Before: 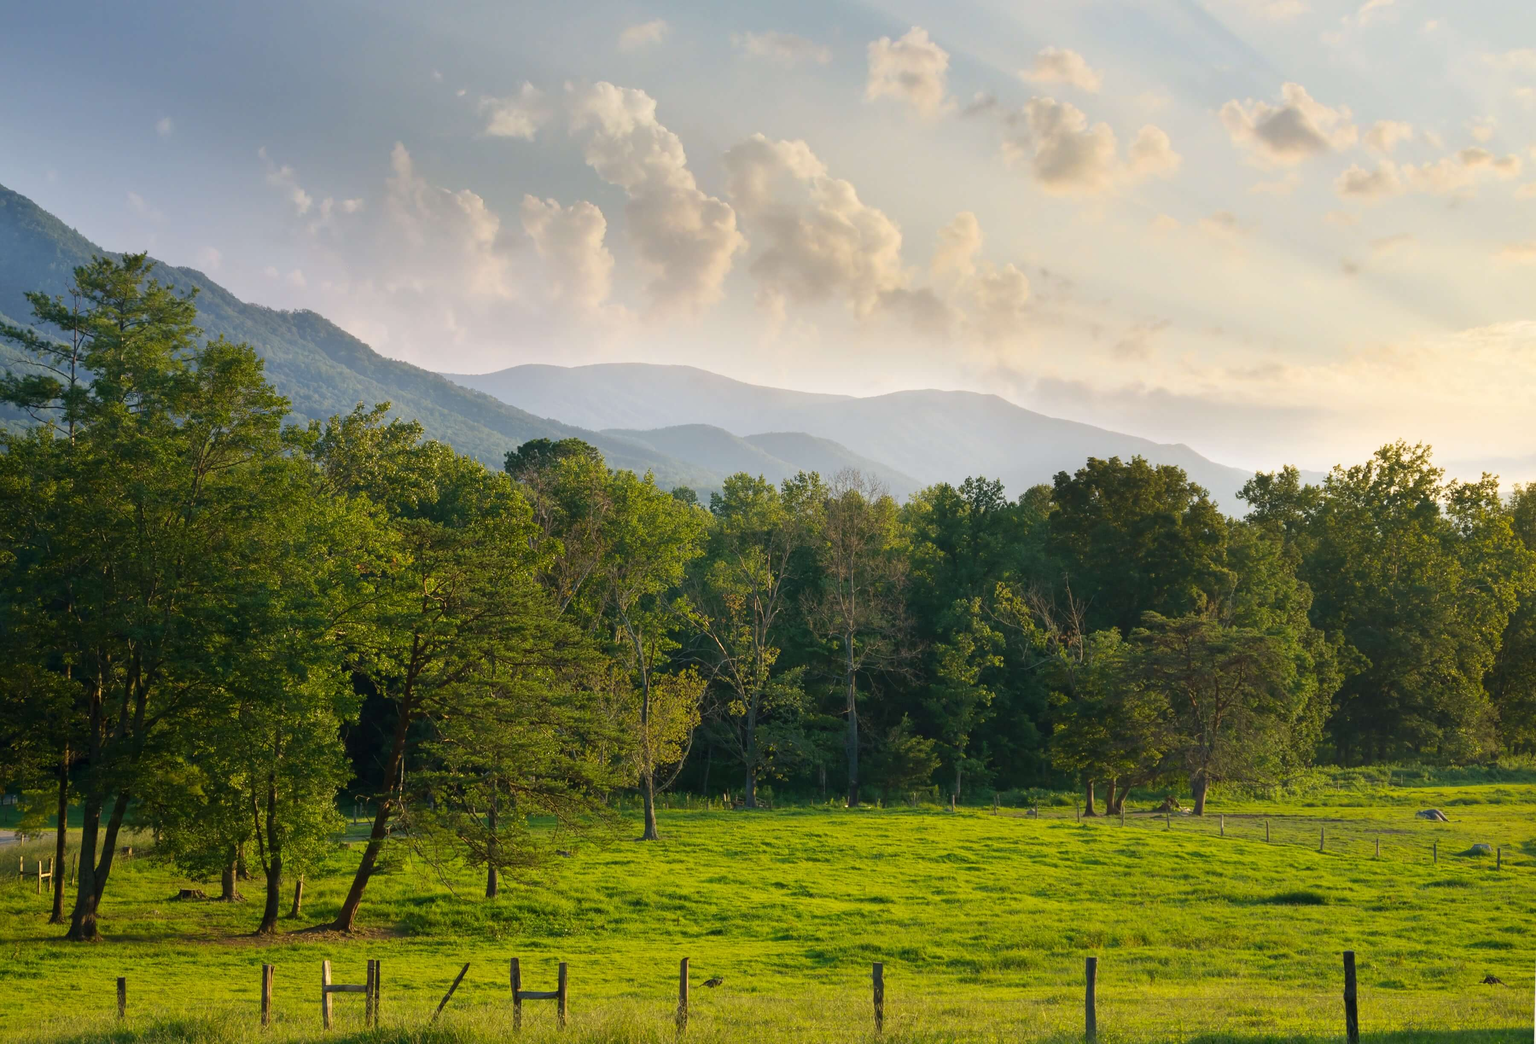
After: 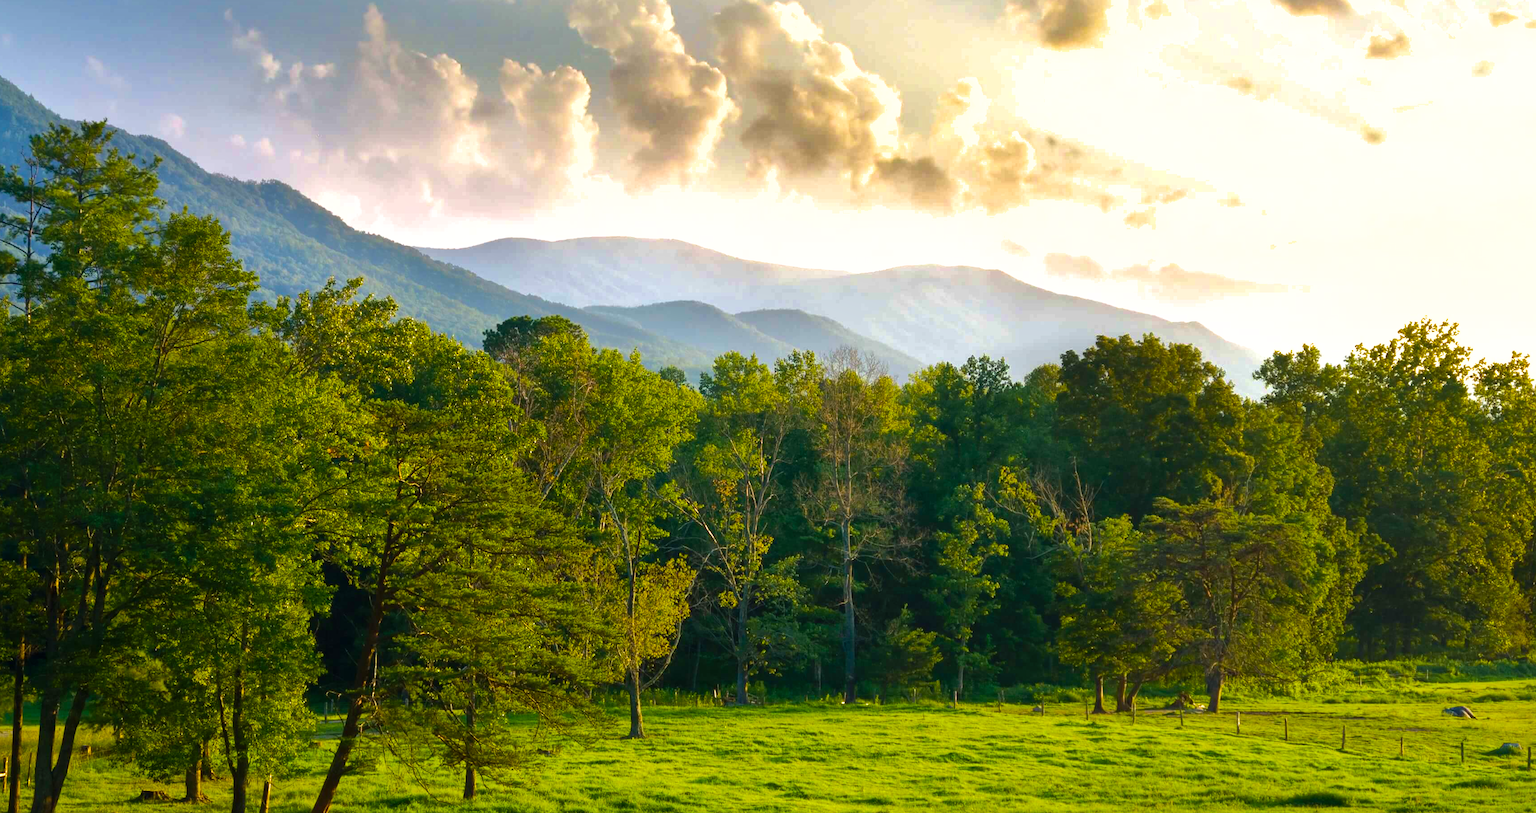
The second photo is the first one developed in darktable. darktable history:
shadows and highlights: shadows 40, highlights -60
crop and rotate: left 2.991%, top 13.302%, right 1.981%, bottom 12.636%
velvia: strength 51%, mid-tones bias 0.51
tone equalizer: -8 EV -0.75 EV, -7 EV -0.7 EV, -6 EV -0.6 EV, -5 EV -0.4 EV, -3 EV 0.4 EV, -2 EV 0.6 EV, -1 EV 0.7 EV, +0 EV 0.75 EV, edges refinement/feathering 500, mask exposure compensation -1.57 EV, preserve details no
